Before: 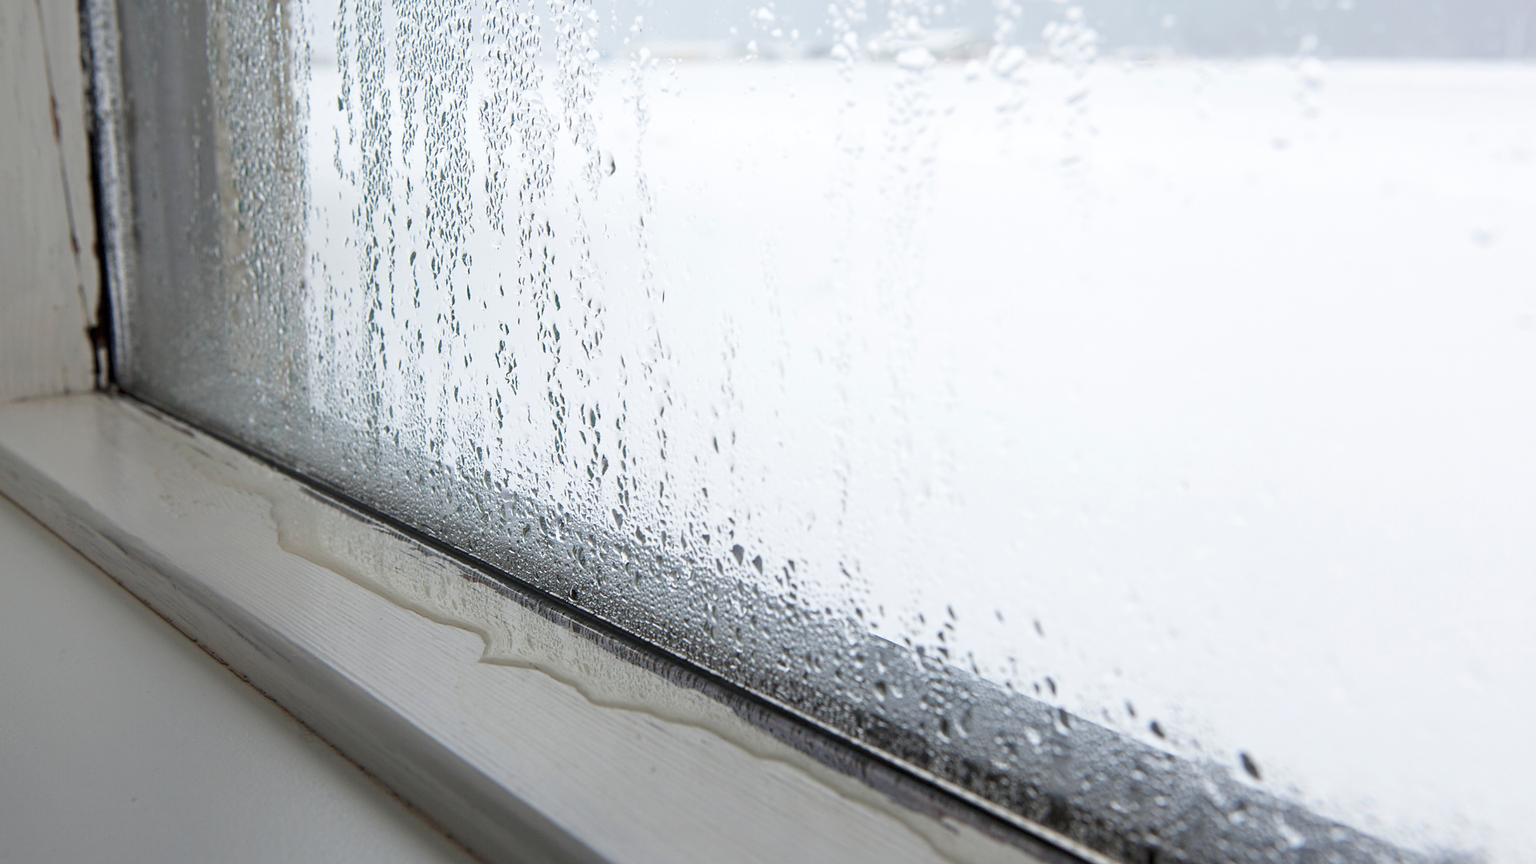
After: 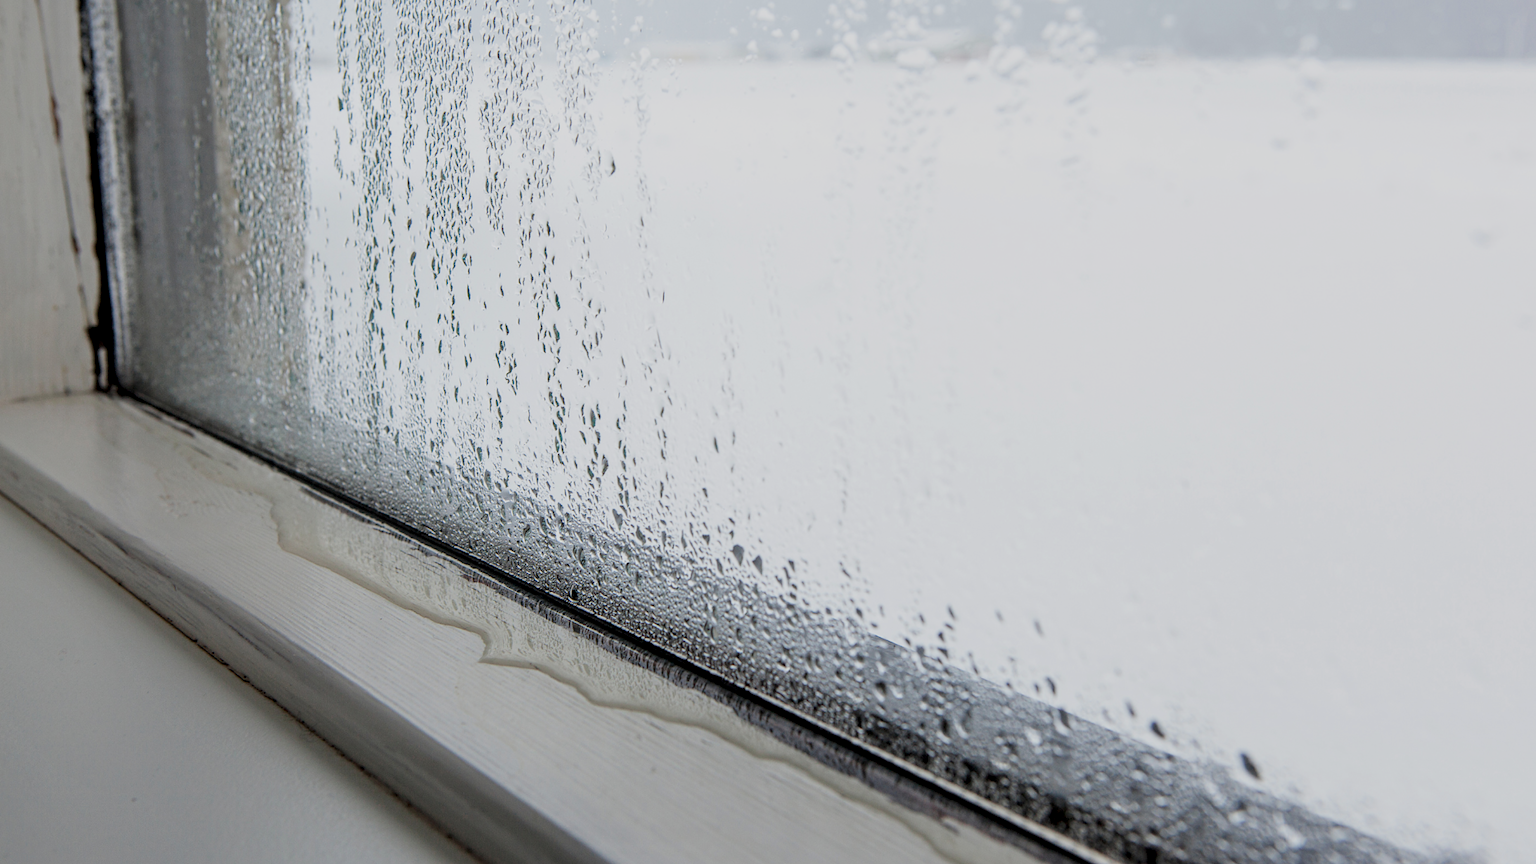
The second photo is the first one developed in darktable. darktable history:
local contrast: detail 130%
filmic rgb: black relative exposure -7.65 EV, white relative exposure 4.56 EV, hardness 3.61
